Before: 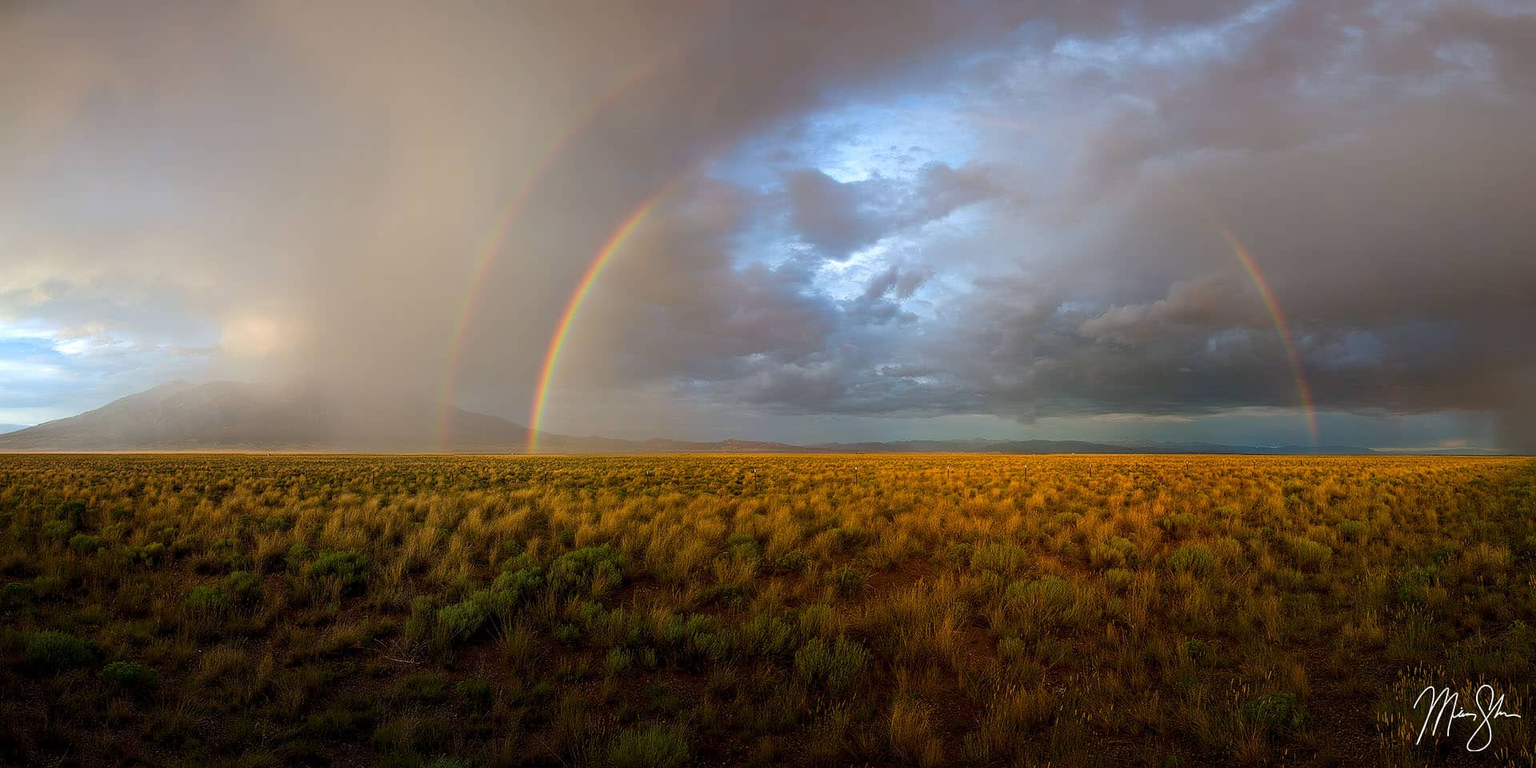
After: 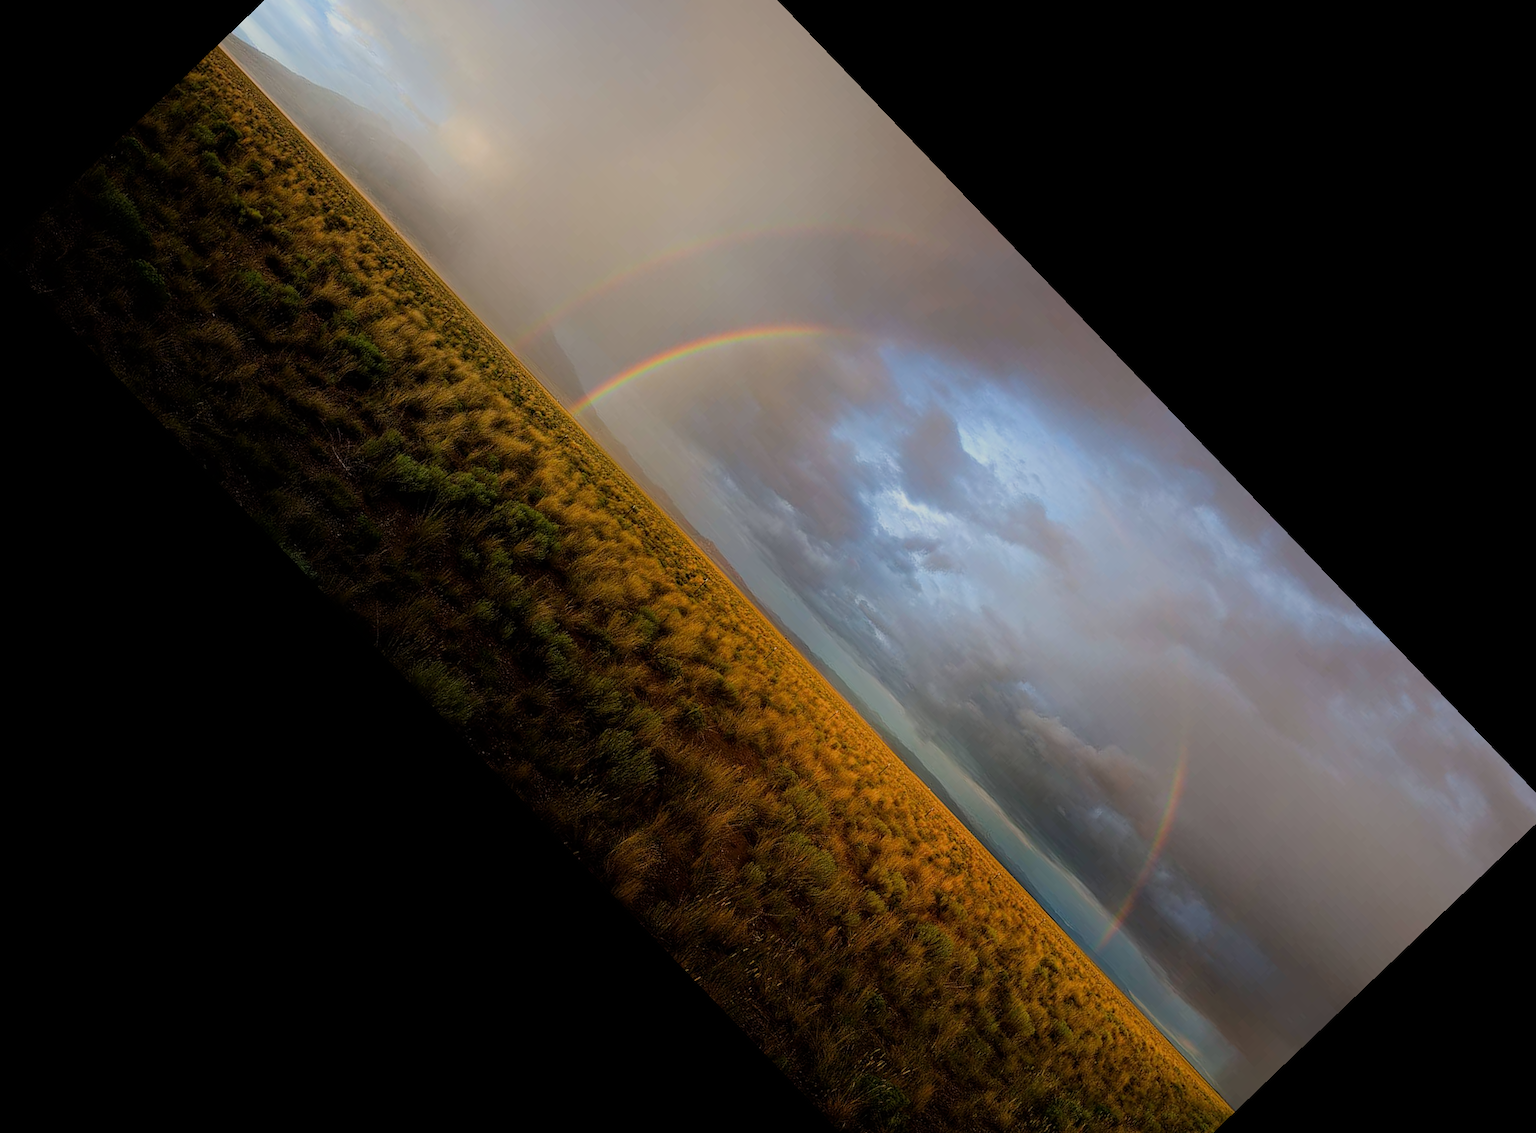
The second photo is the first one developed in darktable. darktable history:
crop and rotate: angle -46.26°, top 16.234%, right 0.912%, bottom 11.704%
filmic rgb: black relative exposure -7.65 EV, white relative exposure 4.56 EV, hardness 3.61
